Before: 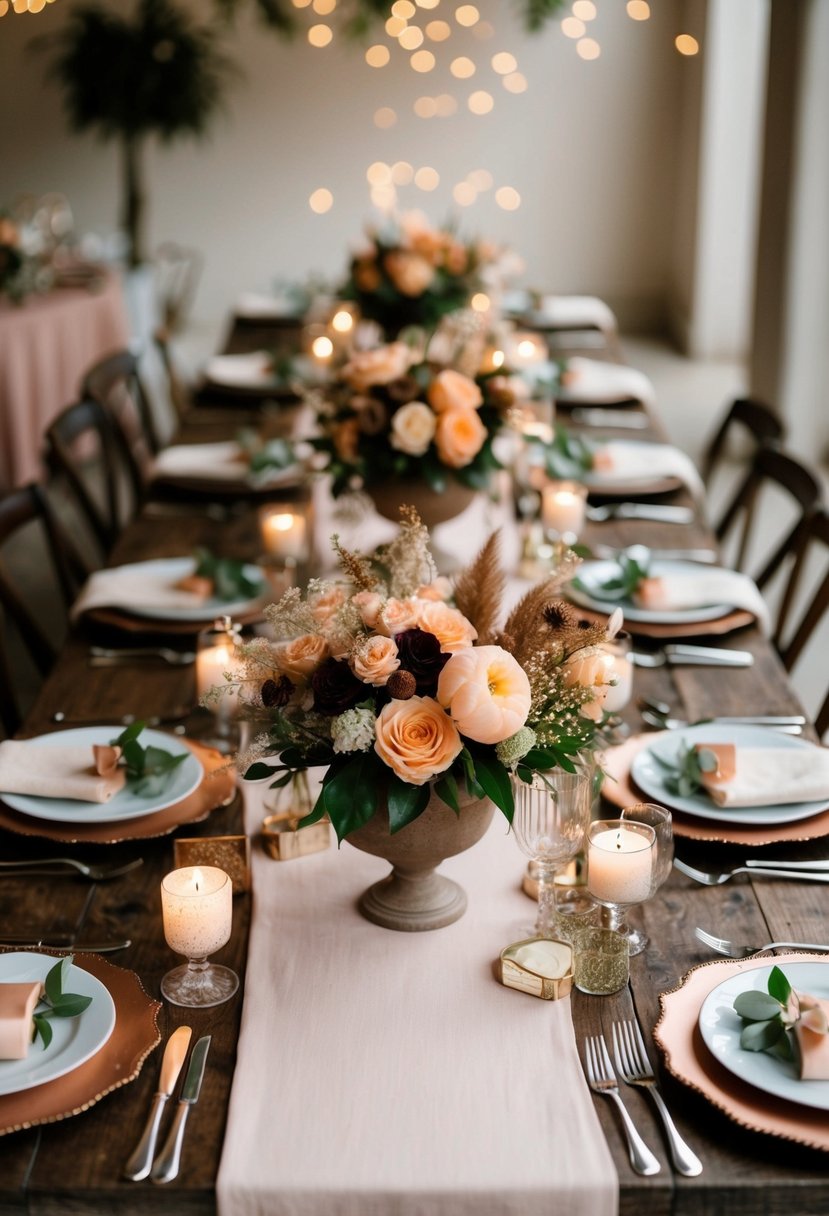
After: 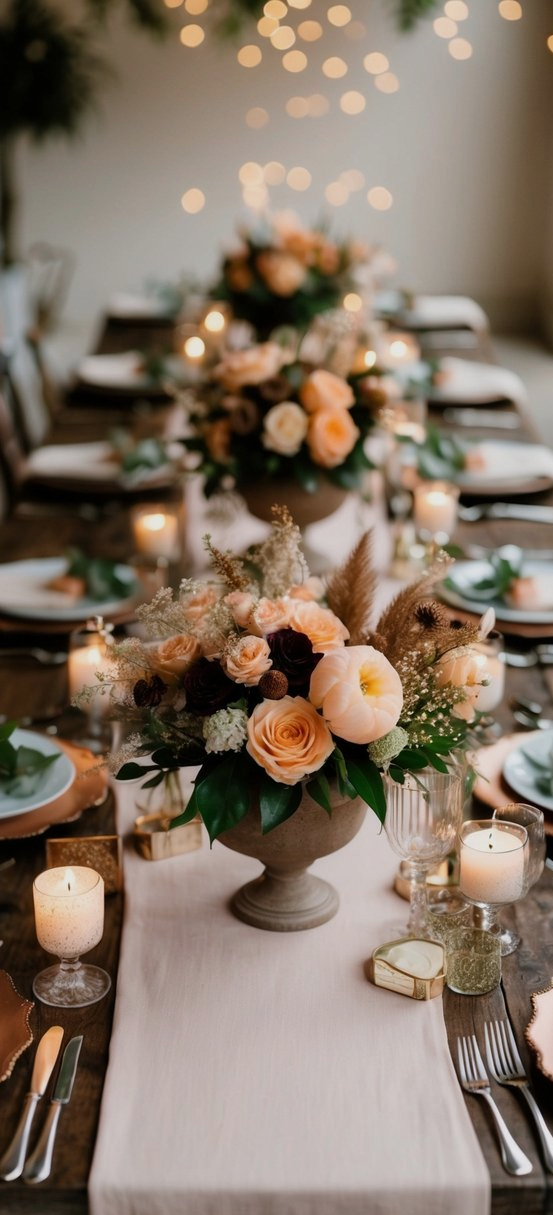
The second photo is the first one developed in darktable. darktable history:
exposure: exposure -0.306 EV, compensate highlight preservation false
crop and rotate: left 15.557%, right 17.728%
